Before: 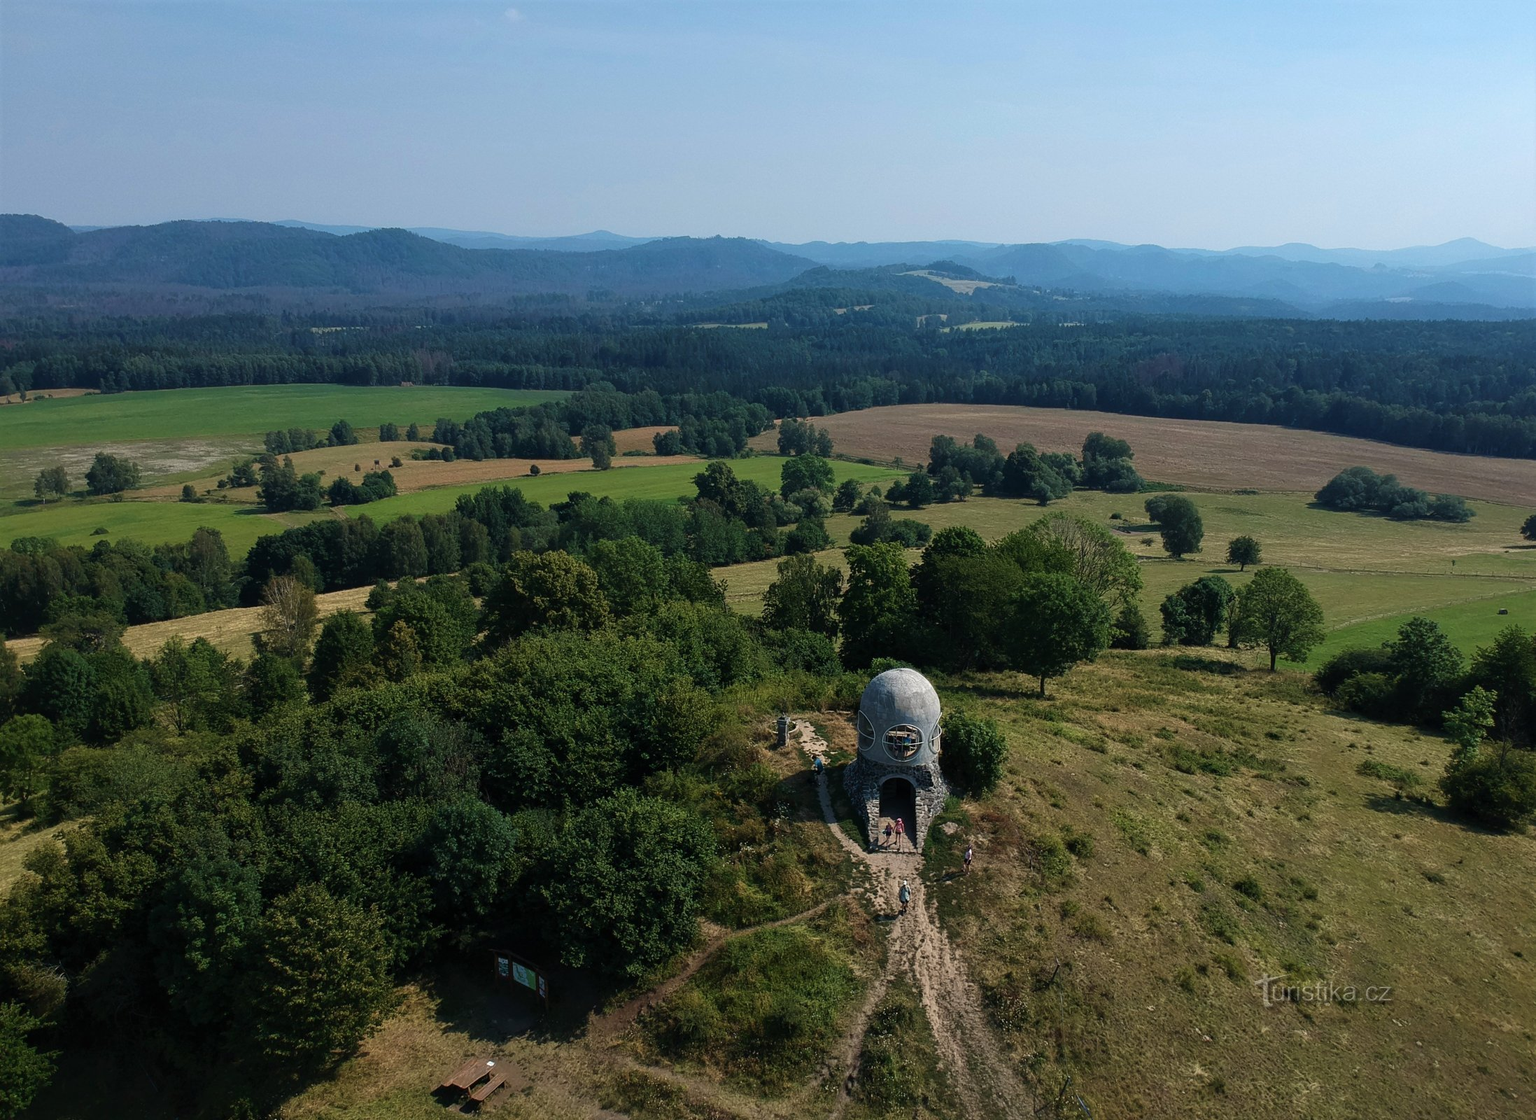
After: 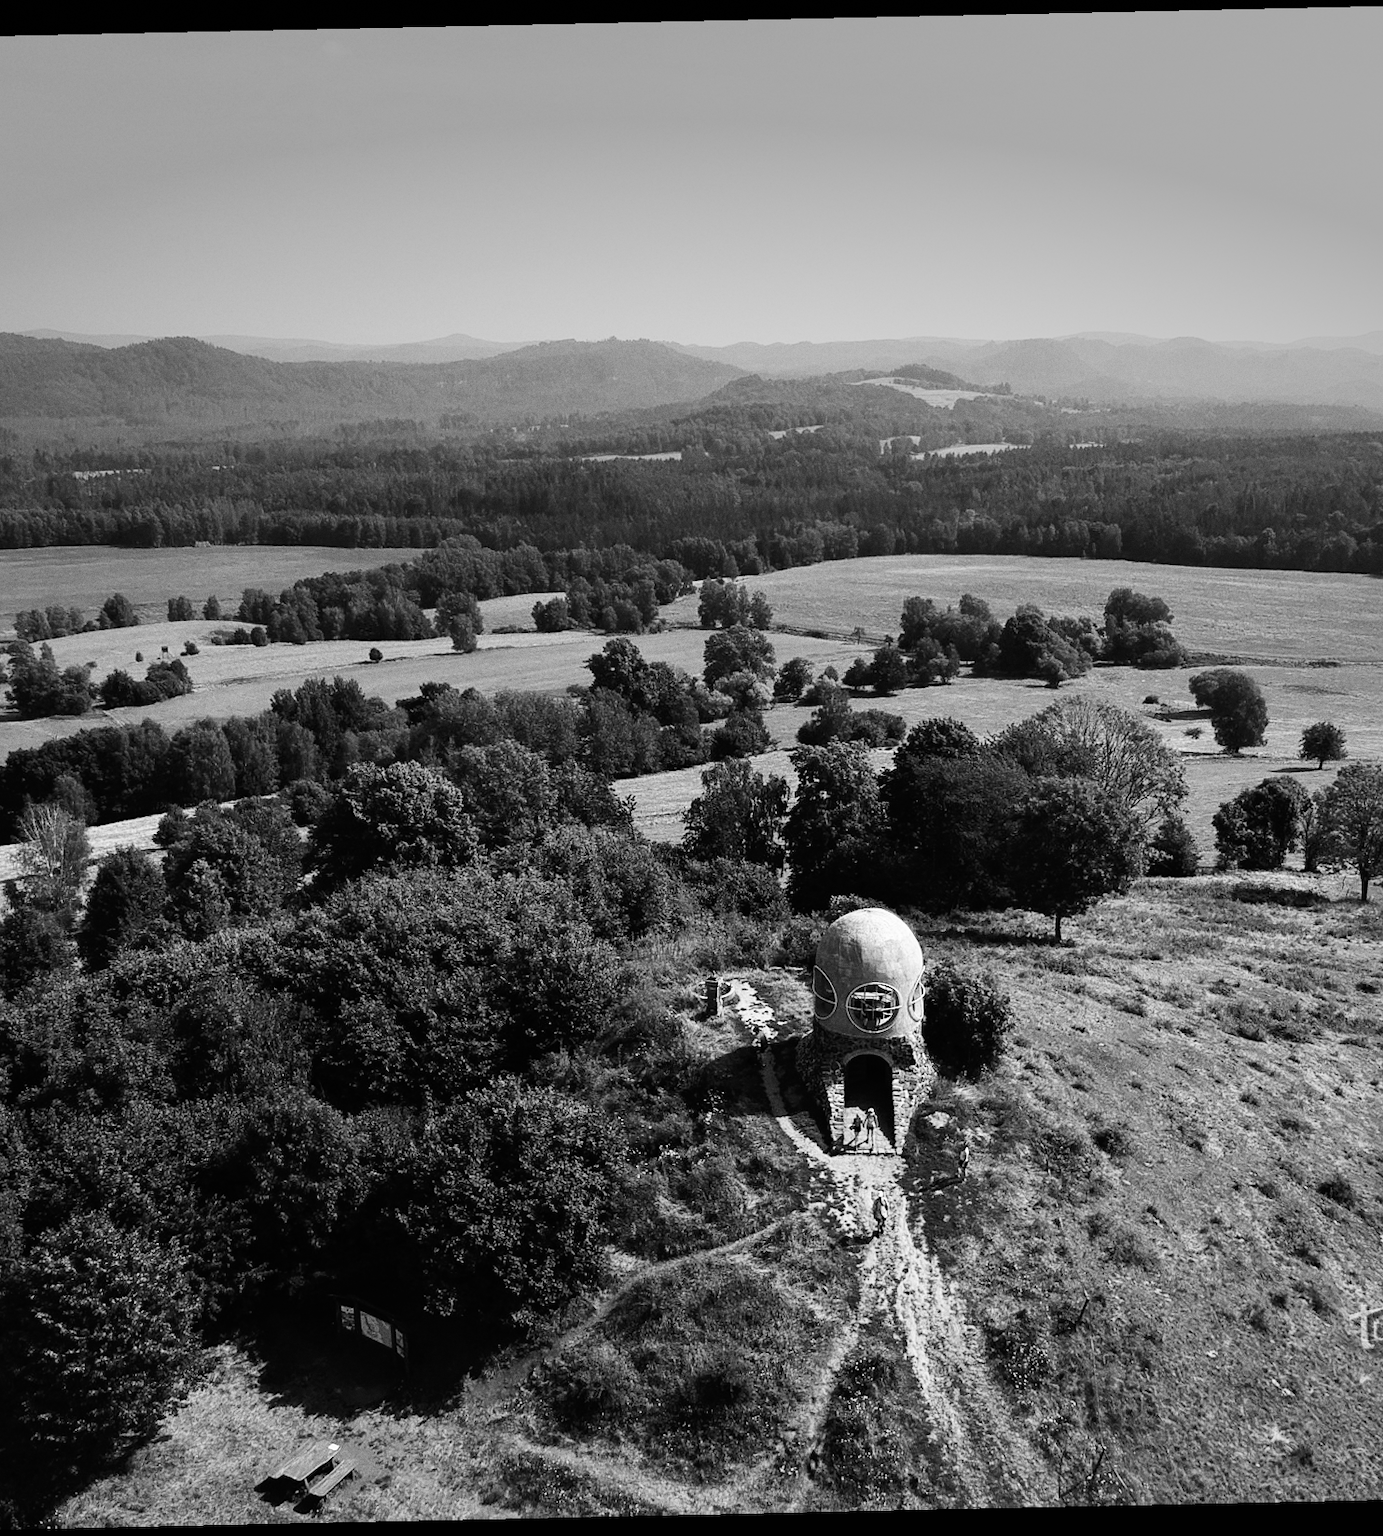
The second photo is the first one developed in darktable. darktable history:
vignetting: fall-off start 97.52%, fall-off radius 100%, brightness -0.574, saturation 0, center (-0.027, 0.404), width/height ratio 1.368, unbound false
tone equalizer: on, module defaults
crop: left 16.899%, right 16.556%
rotate and perspective: rotation -1.24°, automatic cropping off
base curve: curves: ch0 [(0, 0) (0.007, 0.004) (0.027, 0.03) (0.046, 0.07) (0.207, 0.54) (0.442, 0.872) (0.673, 0.972) (1, 1)], preserve colors none
grain: coarseness 0.09 ISO
monochrome: on, module defaults
color correction: highlights a* 8.98, highlights b* 15.09, shadows a* -0.49, shadows b* 26.52
